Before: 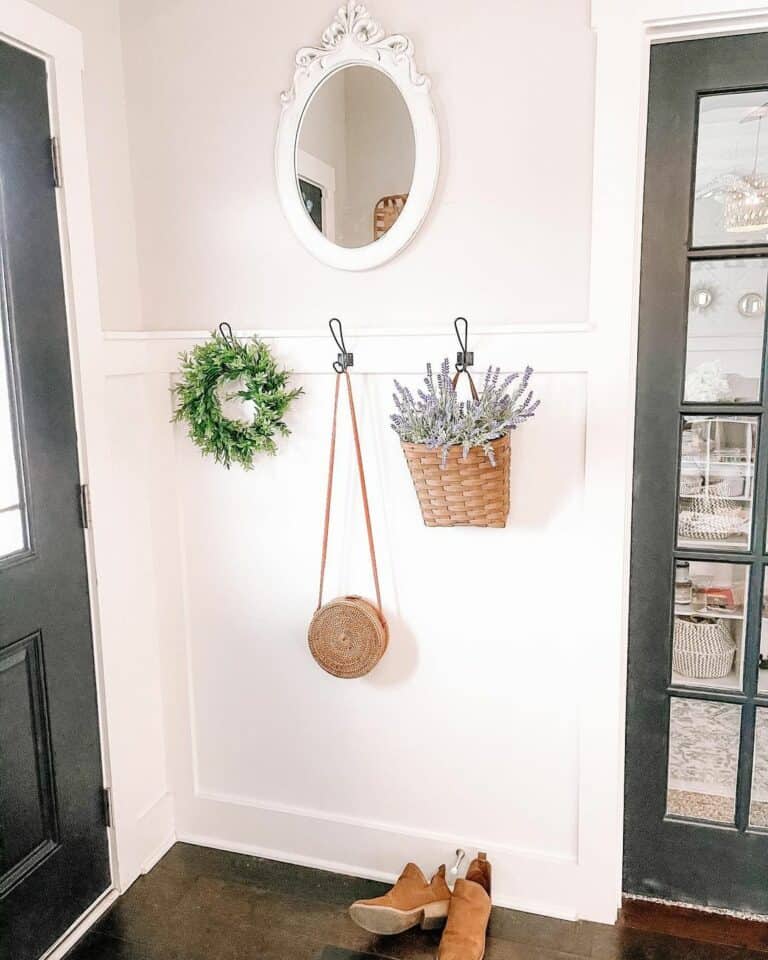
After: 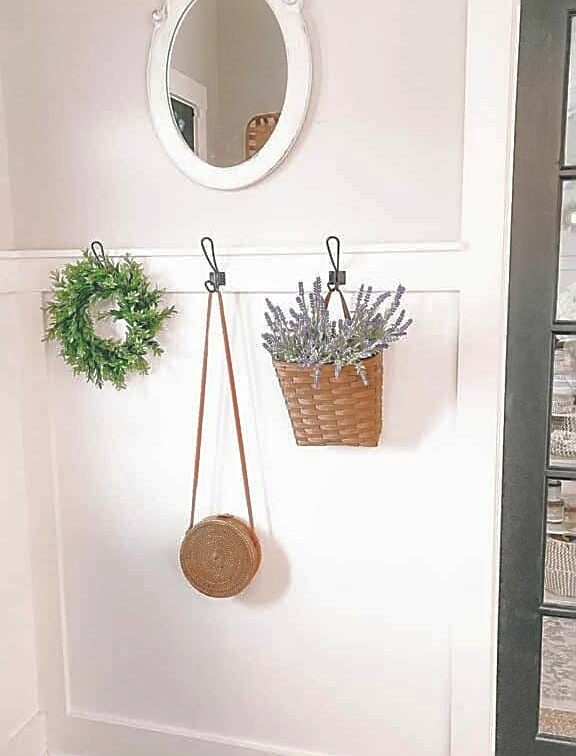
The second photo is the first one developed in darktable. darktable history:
sharpen: on, module defaults
shadows and highlights: on, module defaults
crop: left 16.688%, top 8.511%, right 8.27%, bottom 12.667%
exposure: black level correction -0.016, compensate exposure bias true, compensate highlight preservation false
